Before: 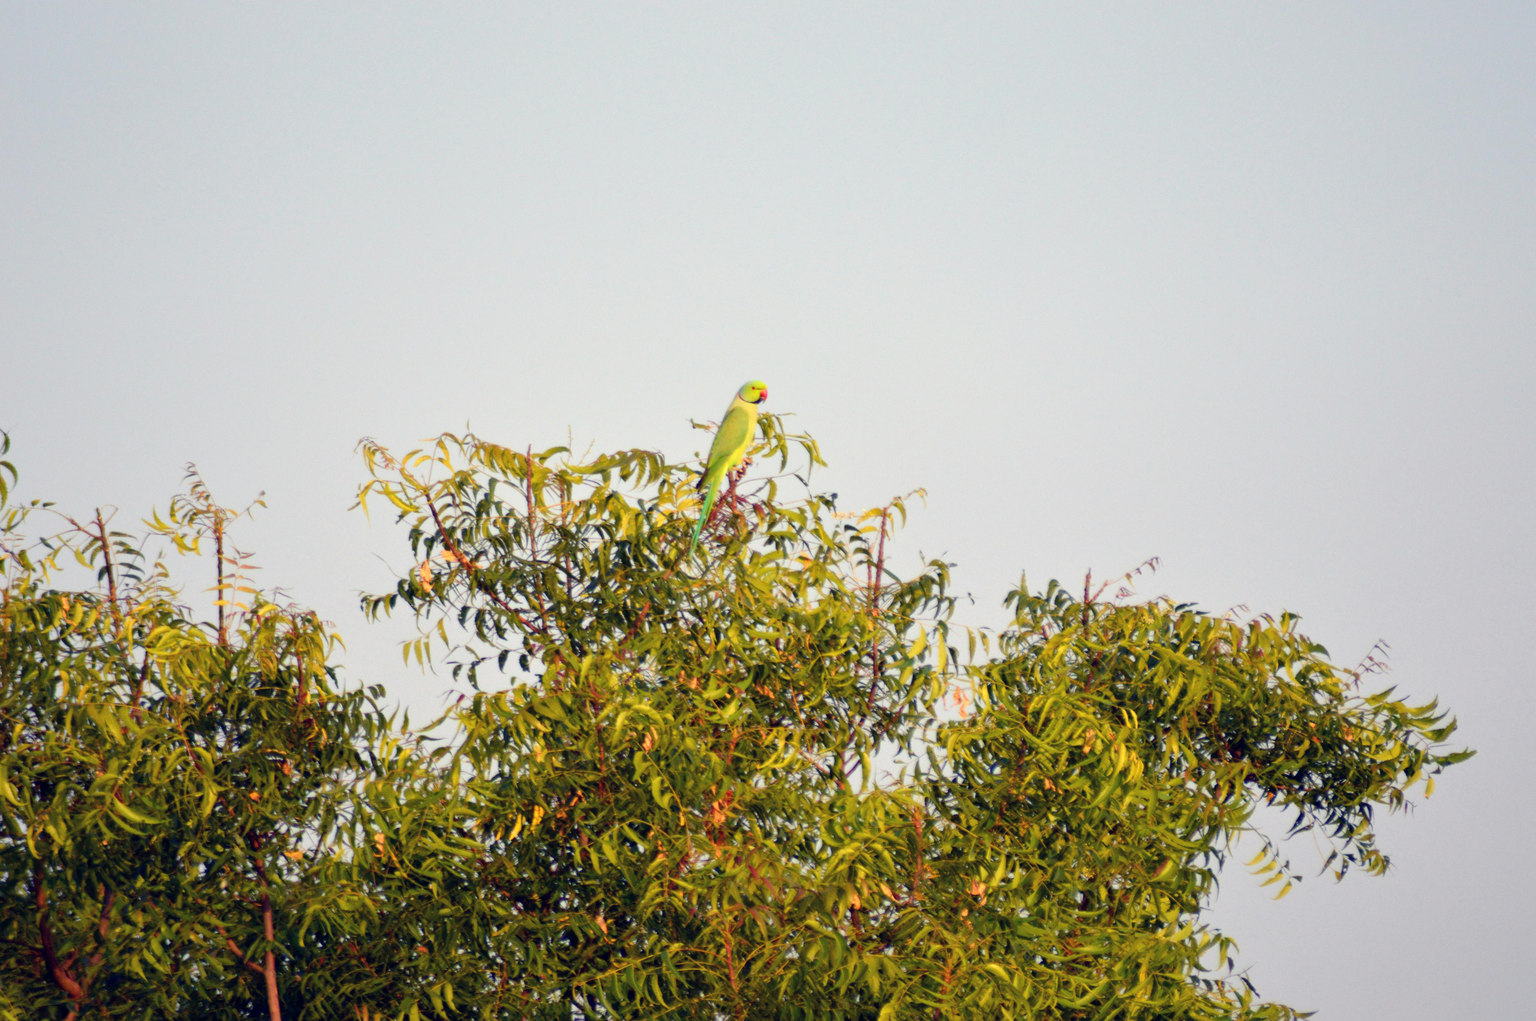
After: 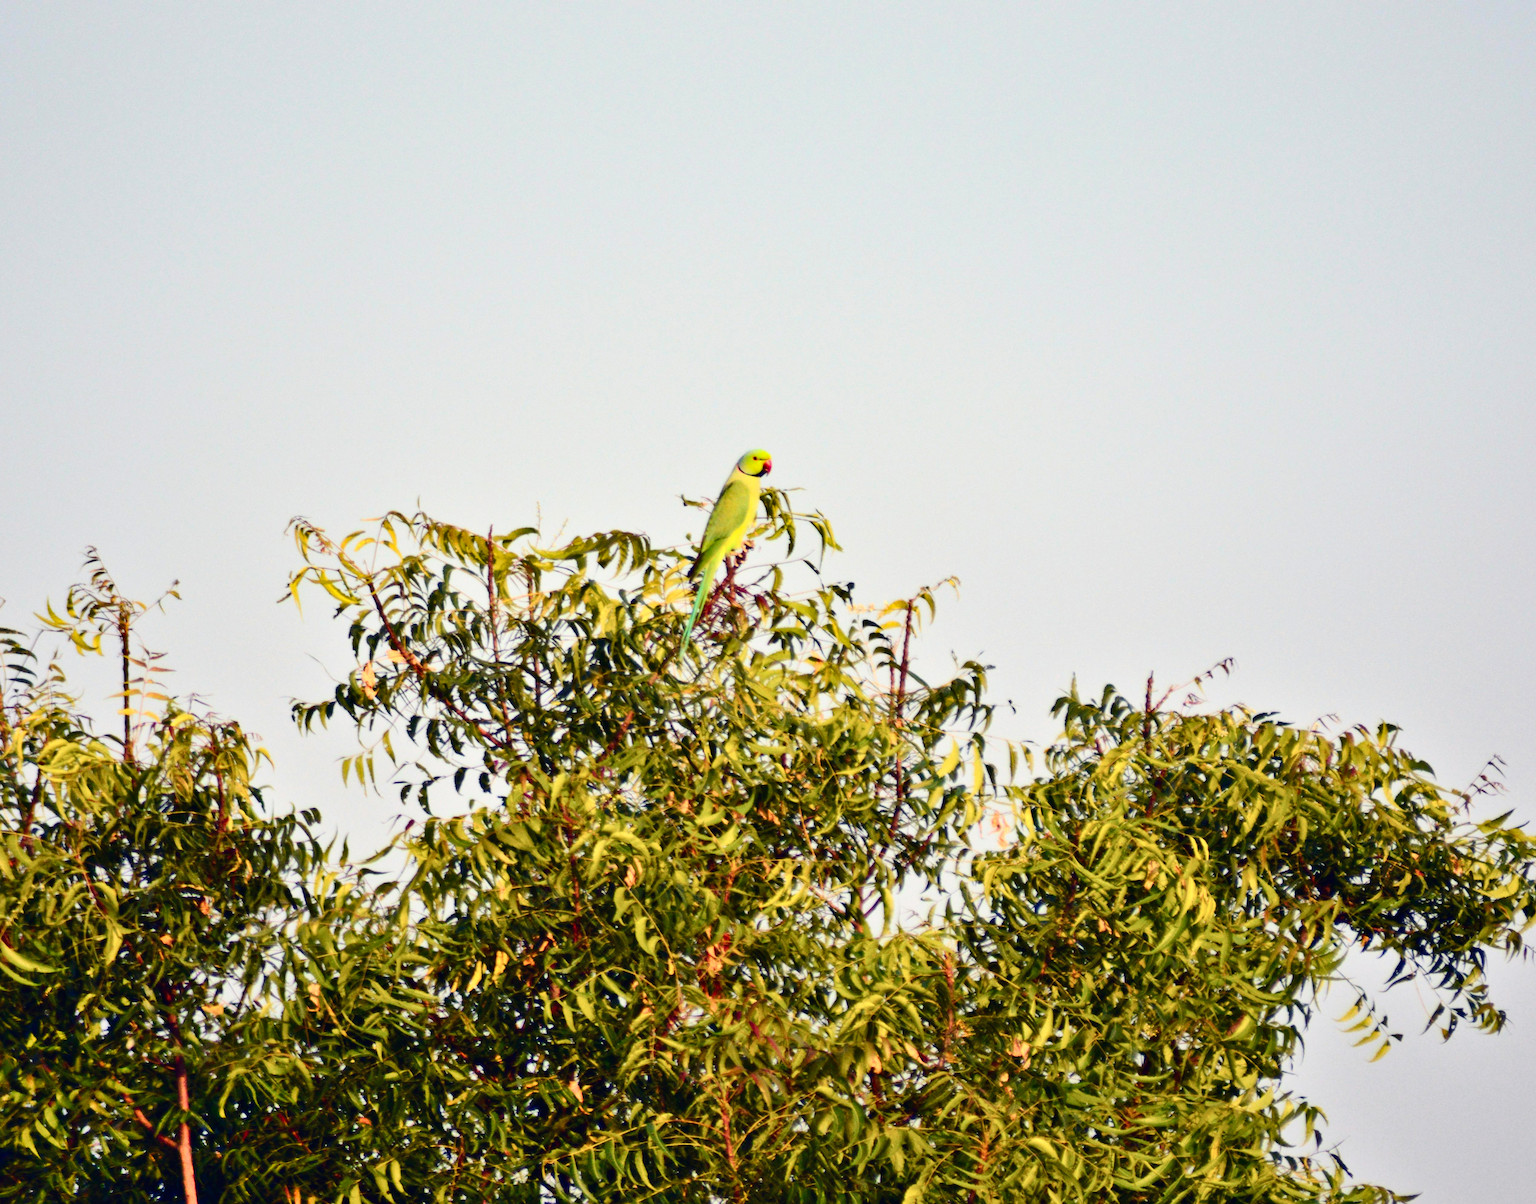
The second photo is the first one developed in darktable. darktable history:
shadows and highlights: soften with gaussian
crop: left 7.404%, right 7.825%
contrast brightness saturation: contrast 0.288
tone curve: curves: ch0 [(0, 0.008) (0.083, 0.073) (0.28, 0.286) (0.528, 0.559) (0.961, 0.966) (1, 1)], preserve colors none
